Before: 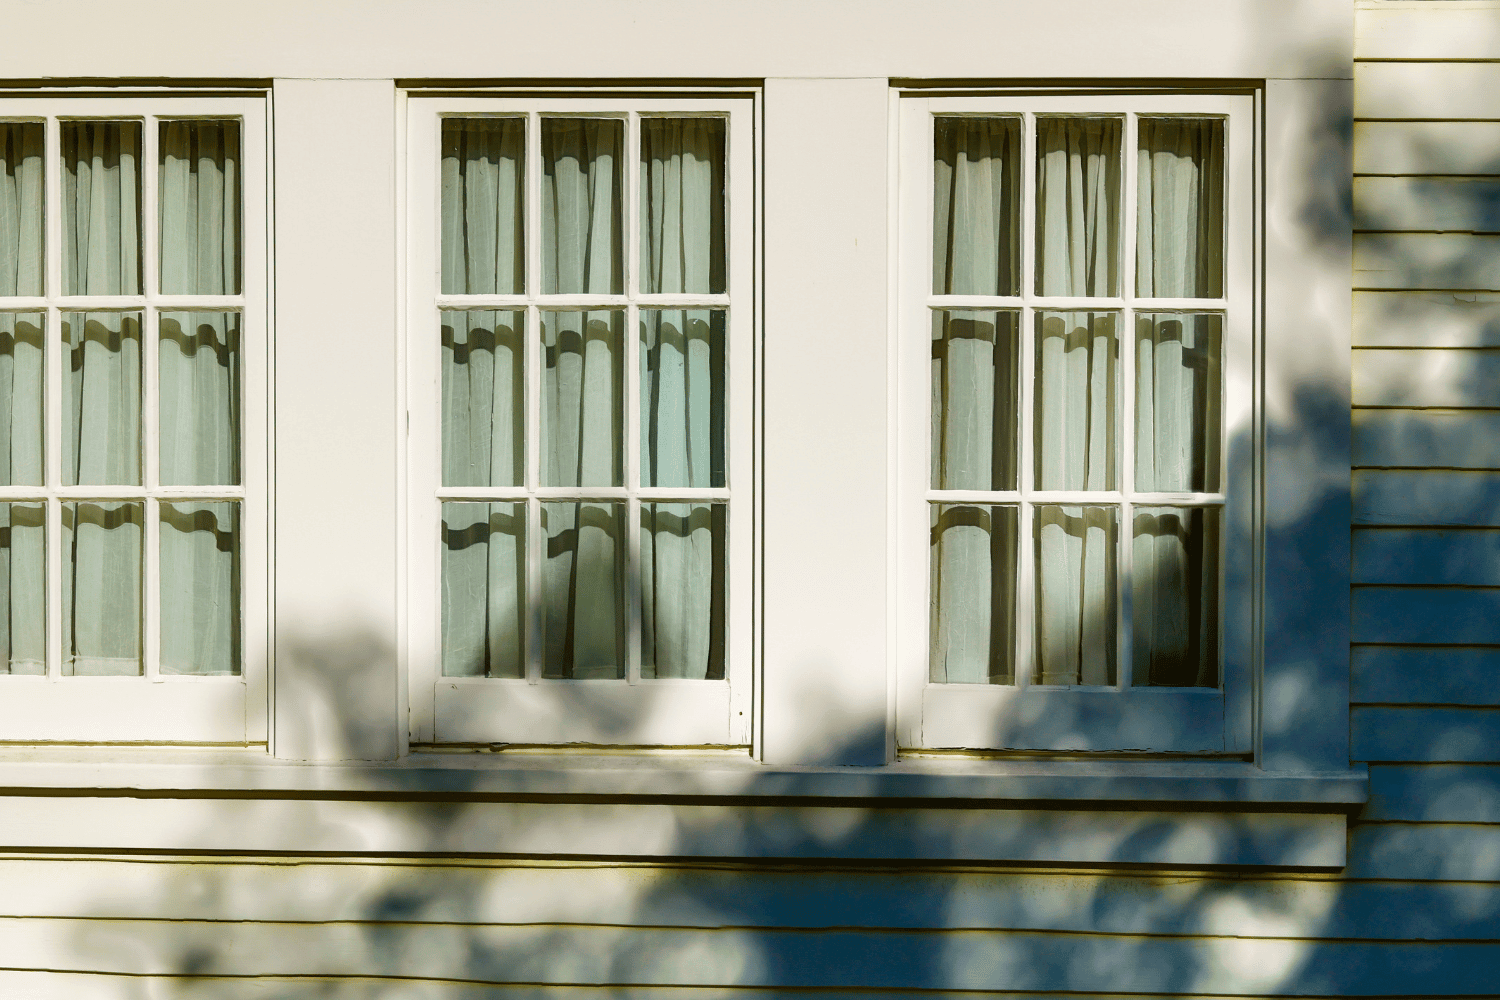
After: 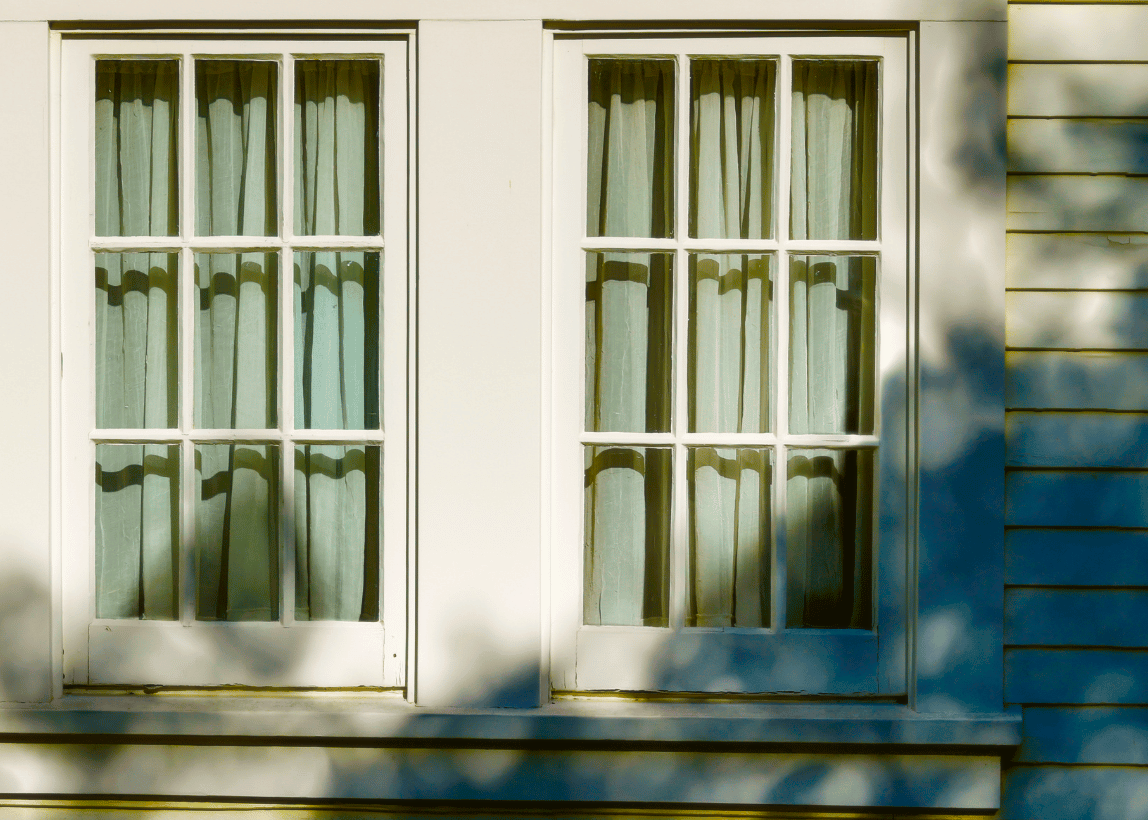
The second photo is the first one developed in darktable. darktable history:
crop: left 23.095%, top 5.827%, bottom 11.854%
color balance rgb: perceptual saturation grading › global saturation 20%, perceptual saturation grading › highlights 2.68%, perceptual saturation grading › shadows 50%
soften: size 10%, saturation 50%, brightness 0.2 EV, mix 10%
